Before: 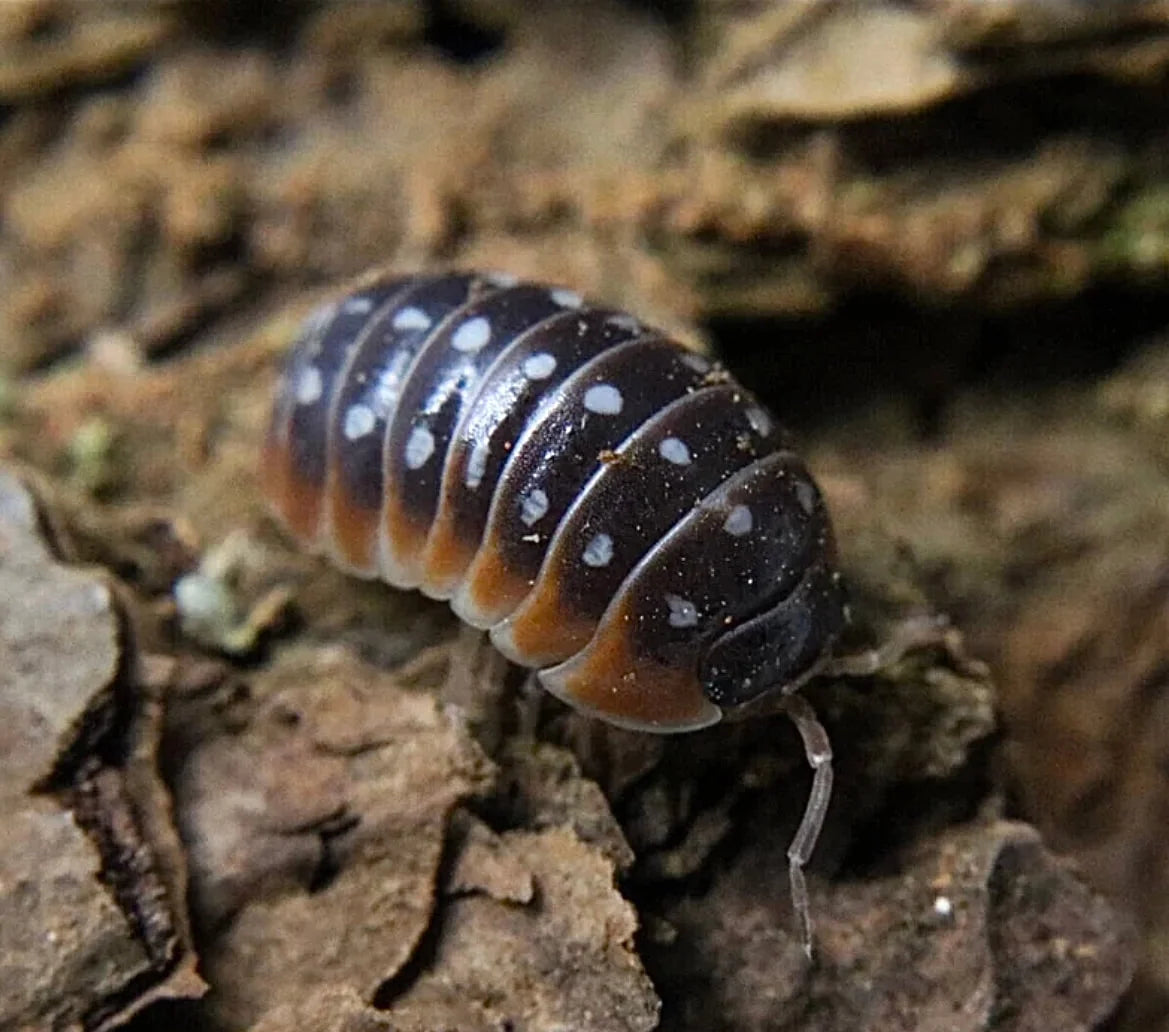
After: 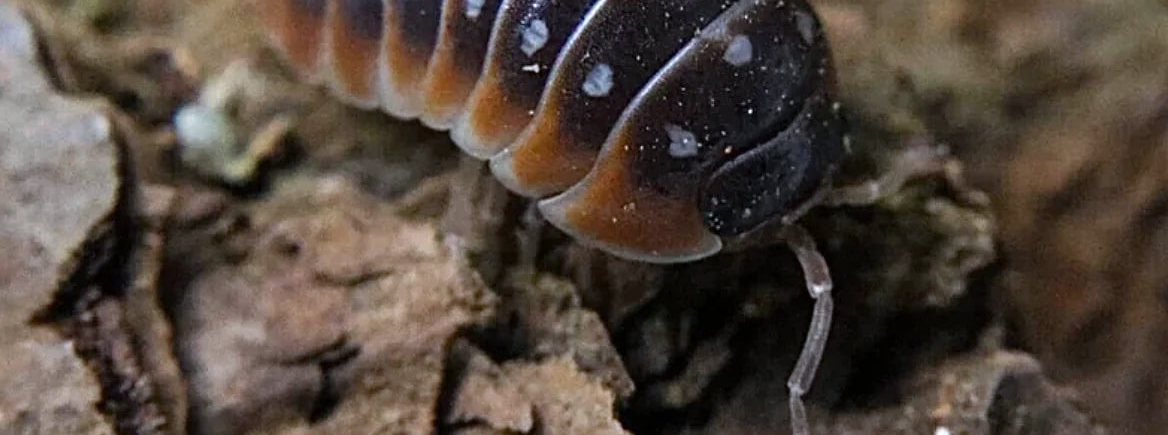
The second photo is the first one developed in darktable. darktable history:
crop: top 45.551%, bottom 12.262%
color calibration: illuminant as shot in camera, x 0.358, y 0.373, temperature 4628.91 K
